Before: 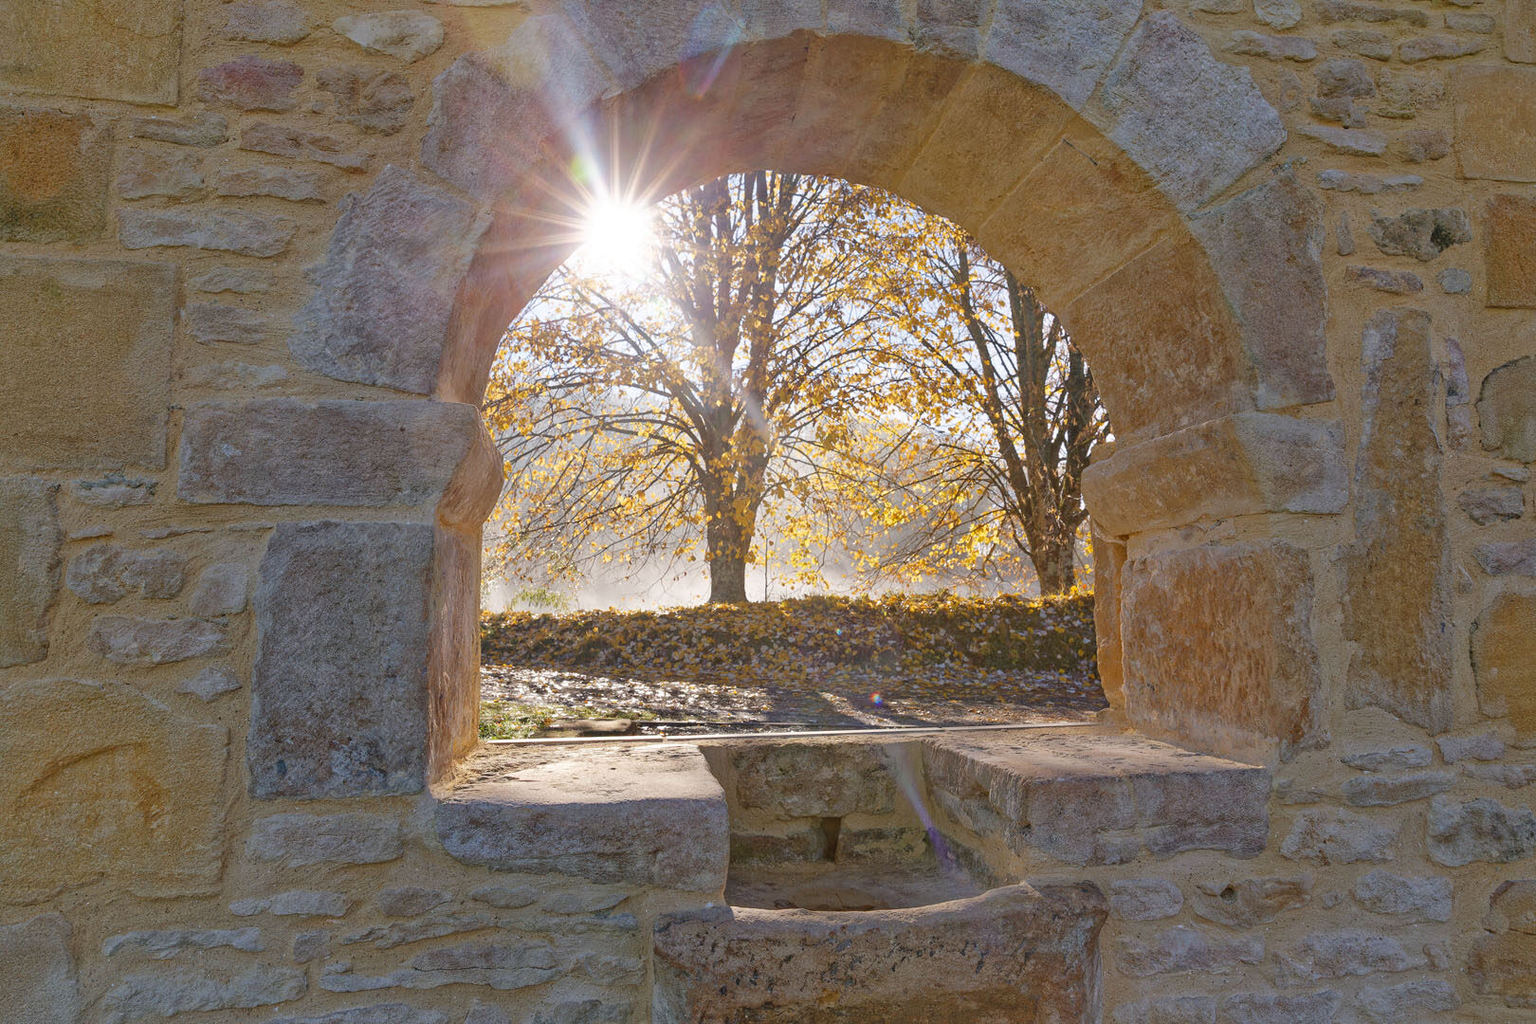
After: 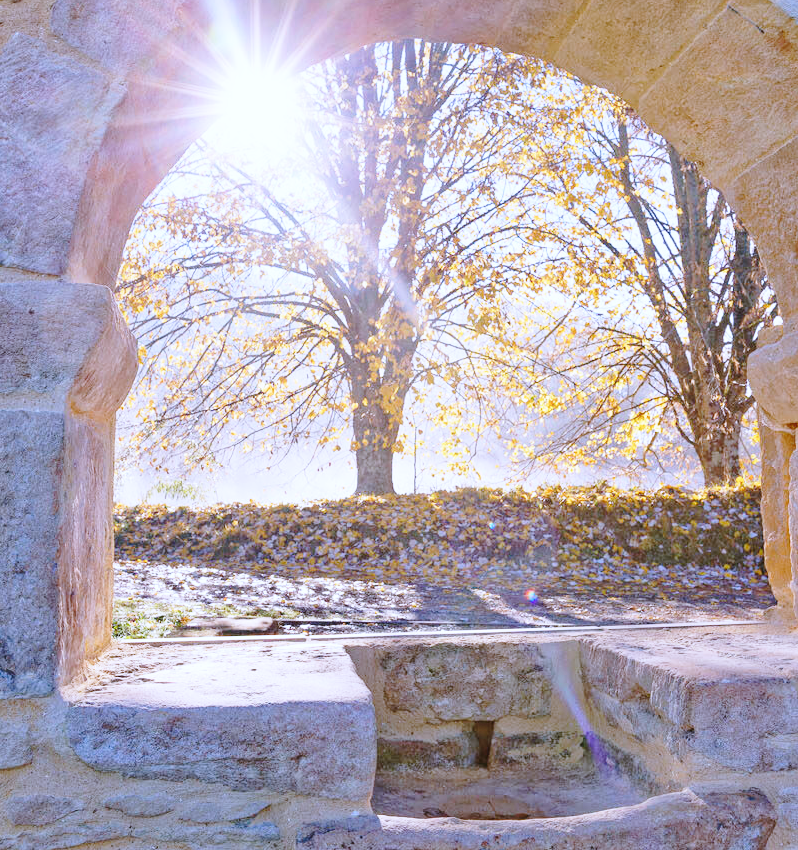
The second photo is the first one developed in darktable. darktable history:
color calibration: illuminant as shot in camera, x 0.379, y 0.396, temperature 4140.15 K
crop and rotate: angle 0.016°, left 24.259%, top 13.043%, right 26.427%, bottom 8.195%
color correction: highlights a* -0.126, highlights b* -6.02, shadows a* -0.143, shadows b* -0.128
base curve: curves: ch0 [(0, 0) (0.028, 0.03) (0.121, 0.232) (0.46, 0.748) (0.859, 0.968) (1, 1)], preserve colors none
